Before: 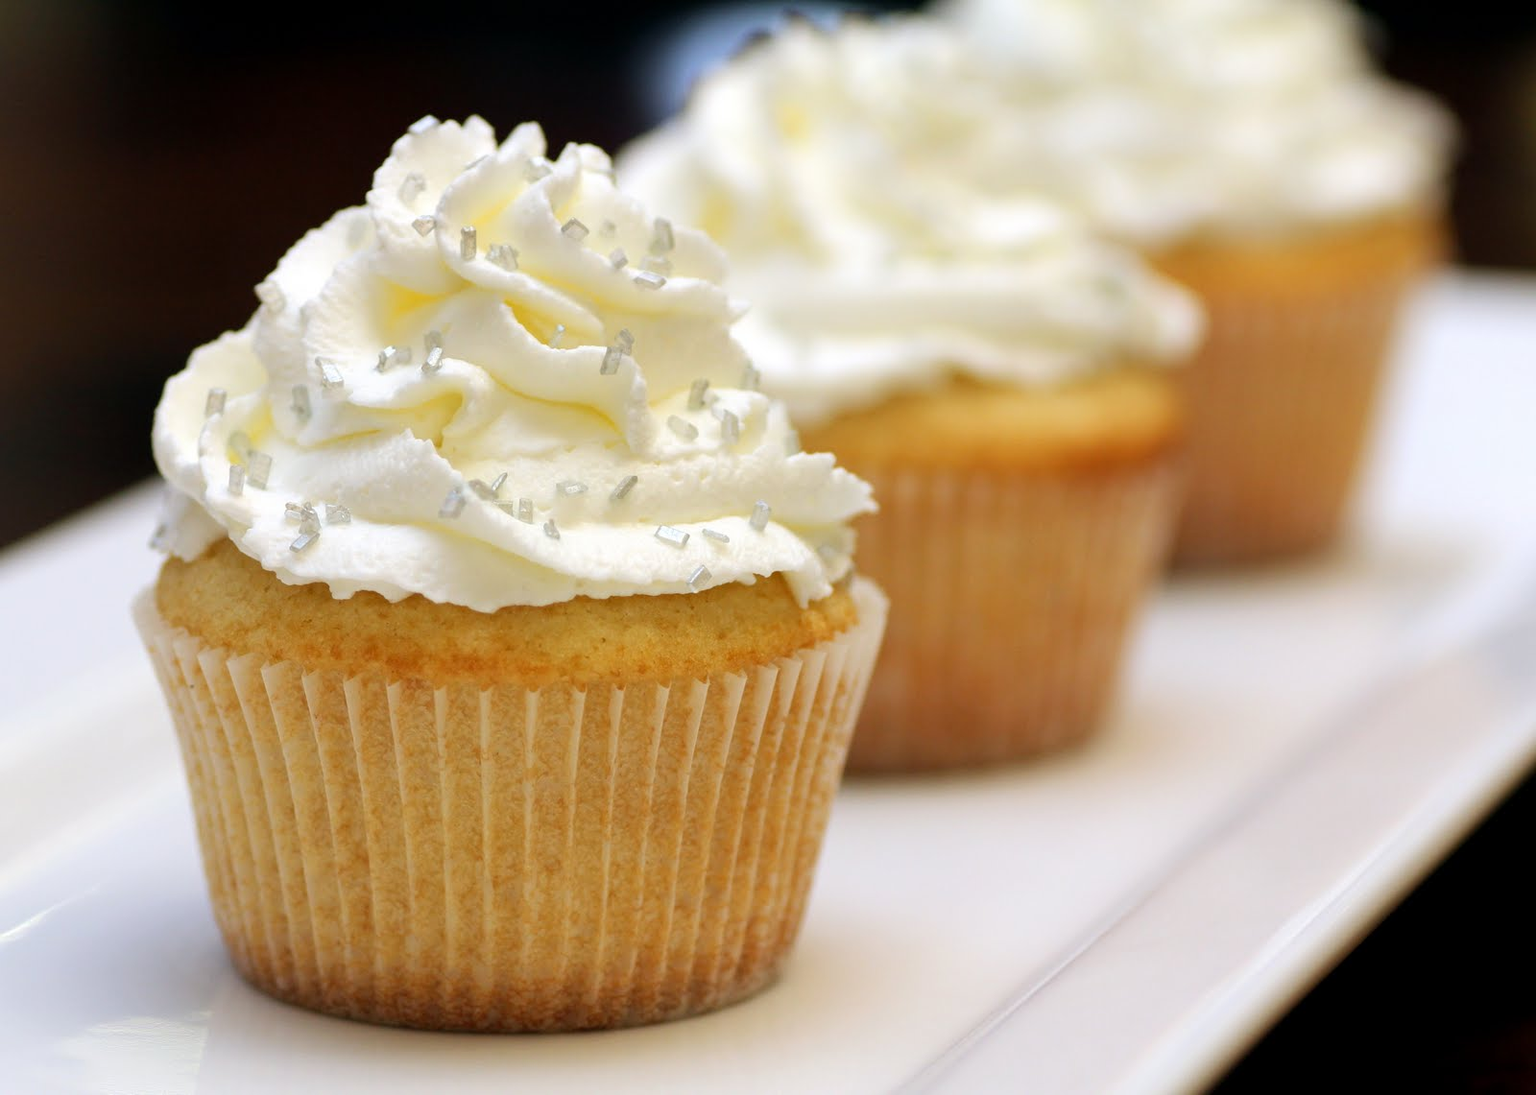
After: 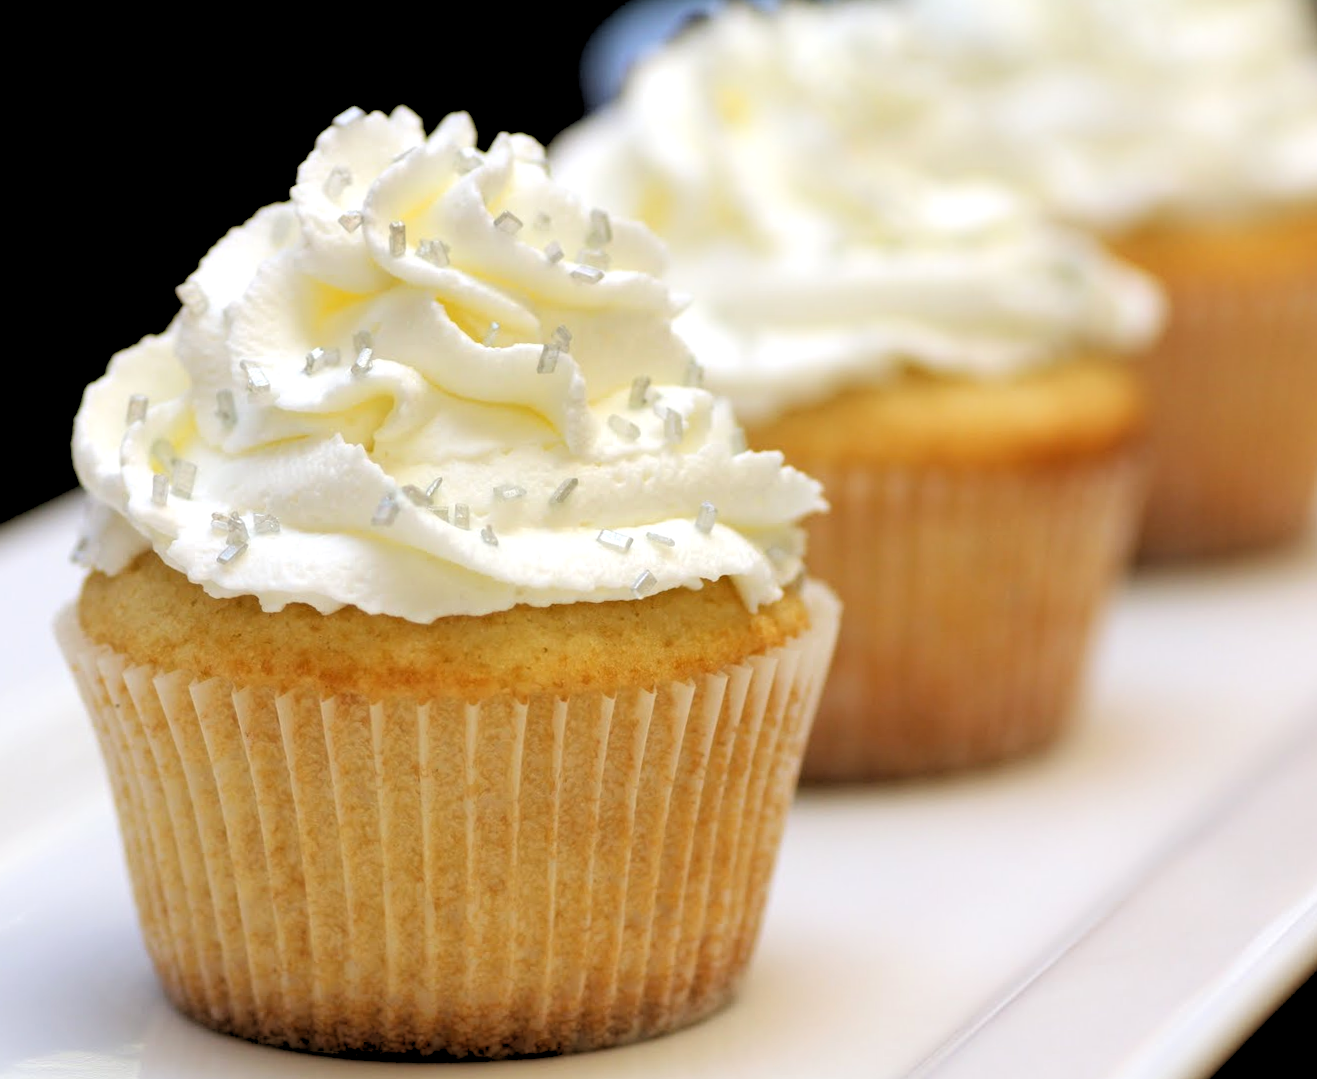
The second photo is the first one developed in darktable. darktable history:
crop and rotate: angle 1°, left 4.281%, top 0.642%, right 11.383%, bottom 2.486%
rgb levels: levels [[0.029, 0.461, 0.922], [0, 0.5, 1], [0, 0.5, 1]]
